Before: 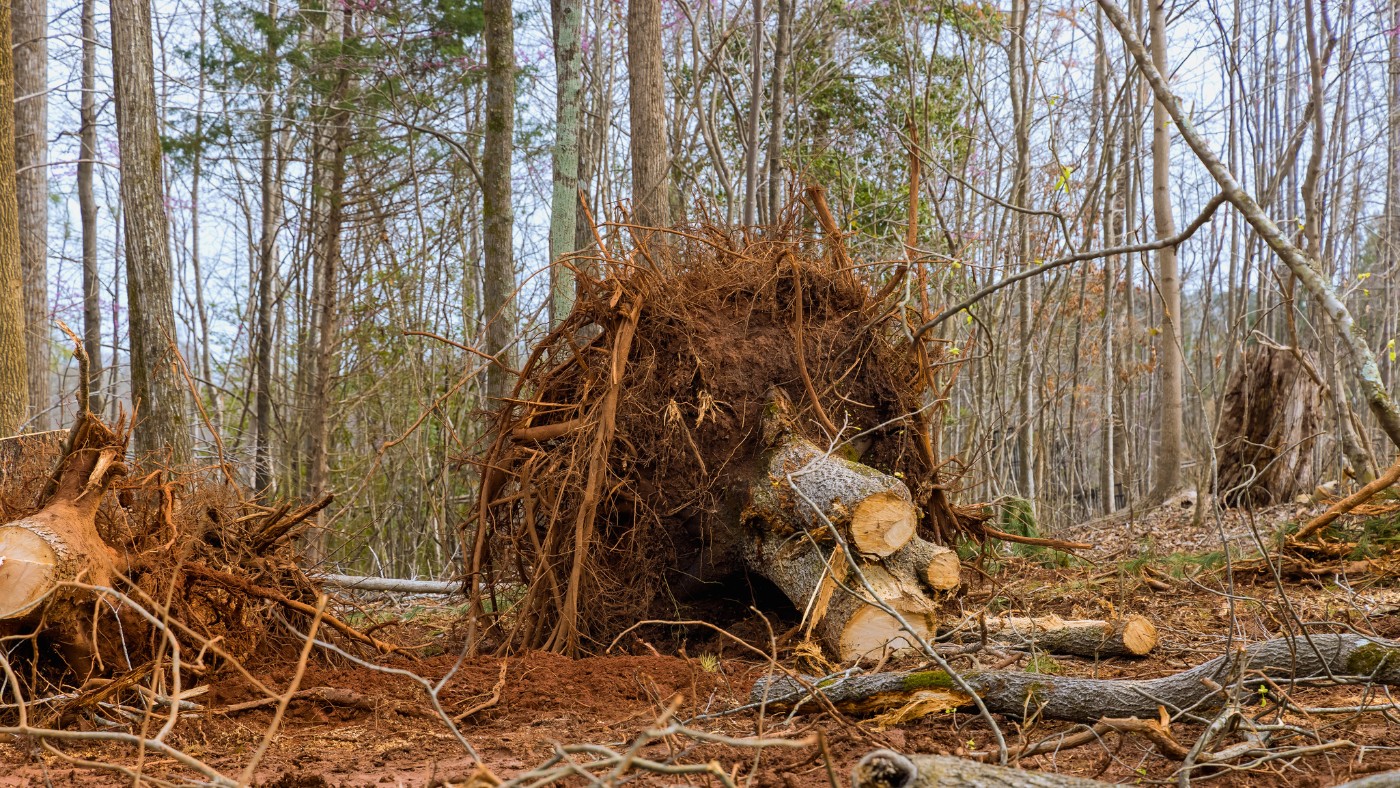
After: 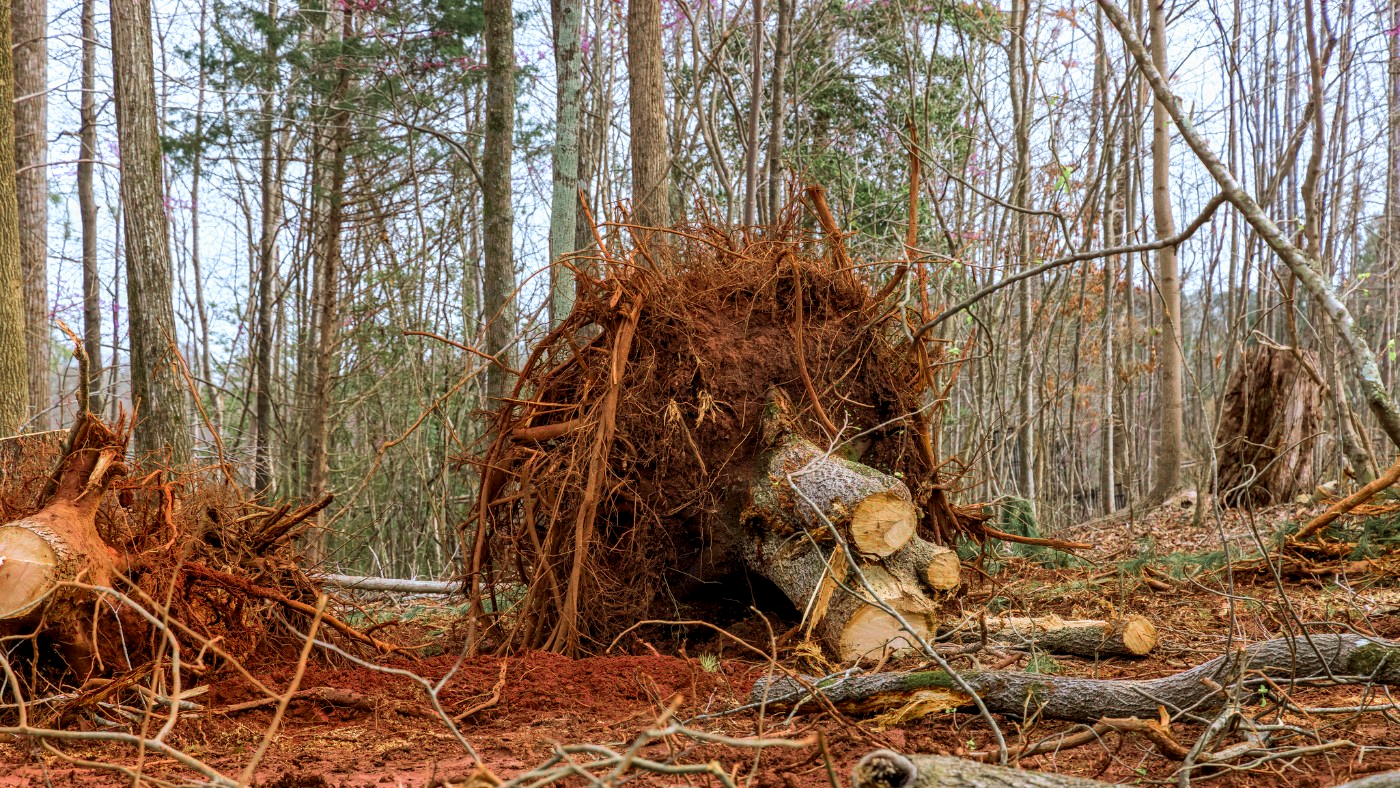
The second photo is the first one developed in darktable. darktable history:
velvia: on, module defaults
local contrast: on, module defaults
color zones: curves: ch0 [(0, 0.466) (0.128, 0.466) (0.25, 0.5) (0.375, 0.456) (0.5, 0.5) (0.625, 0.5) (0.737, 0.652) (0.875, 0.5)]; ch1 [(0, 0.603) (0.125, 0.618) (0.261, 0.348) (0.372, 0.353) (0.497, 0.363) (0.611, 0.45) (0.731, 0.427) (0.875, 0.518) (0.998, 0.652)]; ch2 [(0, 0.559) (0.125, 0.451) (0.253, 0.564) (0.37, 0.578) (0.5, 0.466) (0.625, 0.471) (0.731, 0.471) (0.88, 0.485)]
